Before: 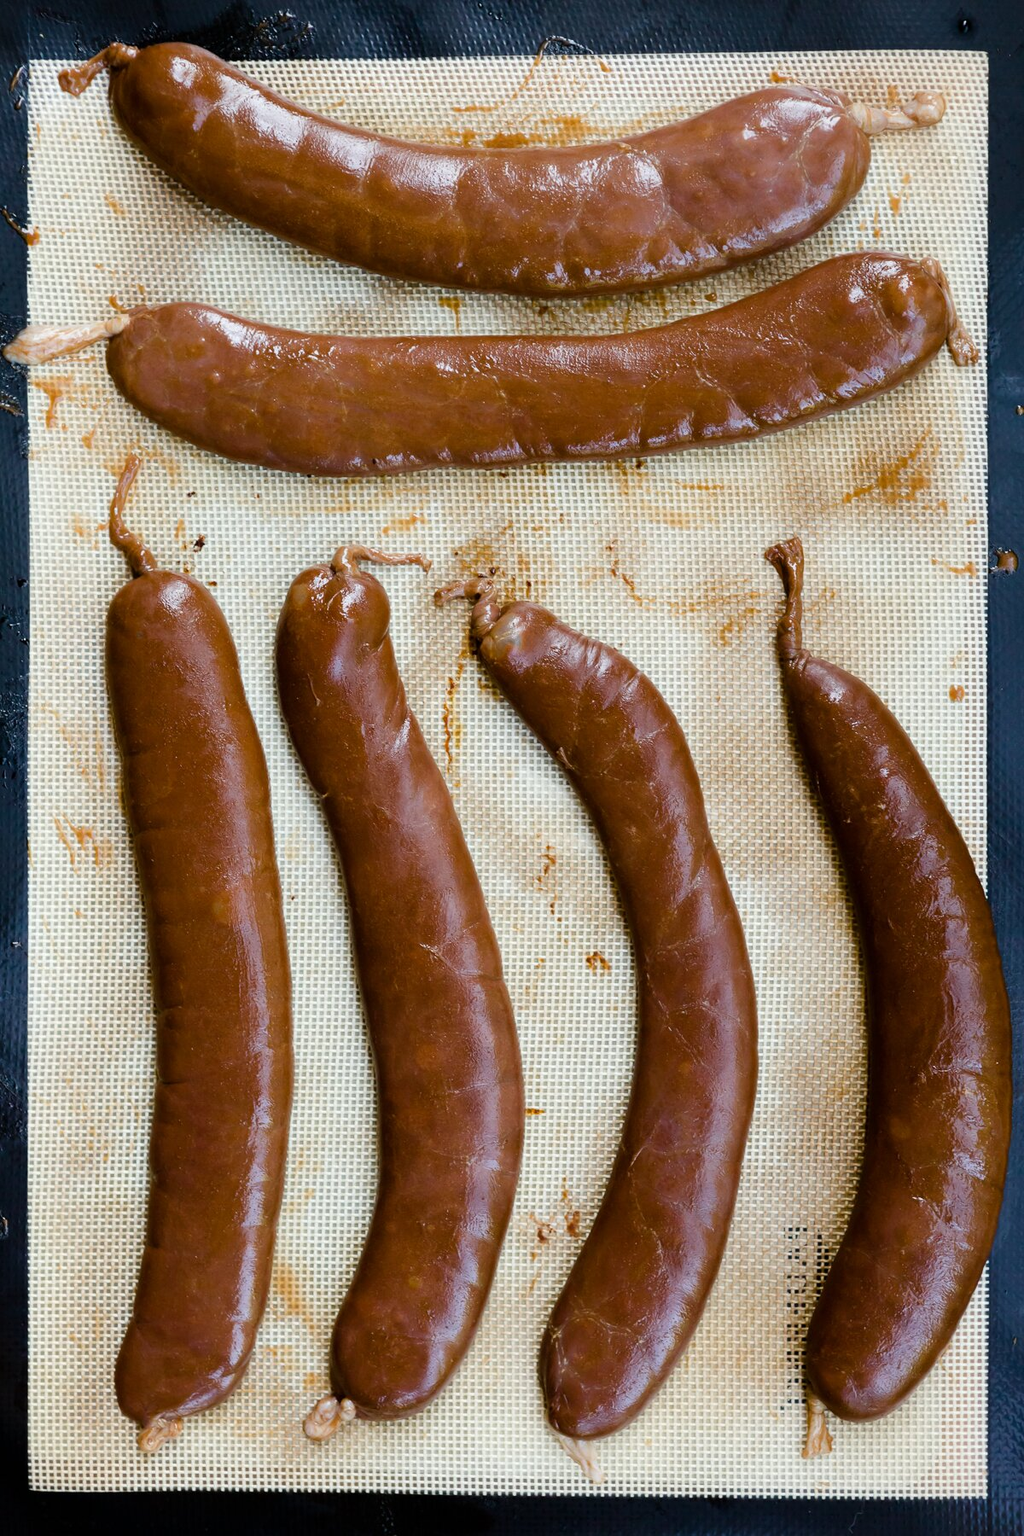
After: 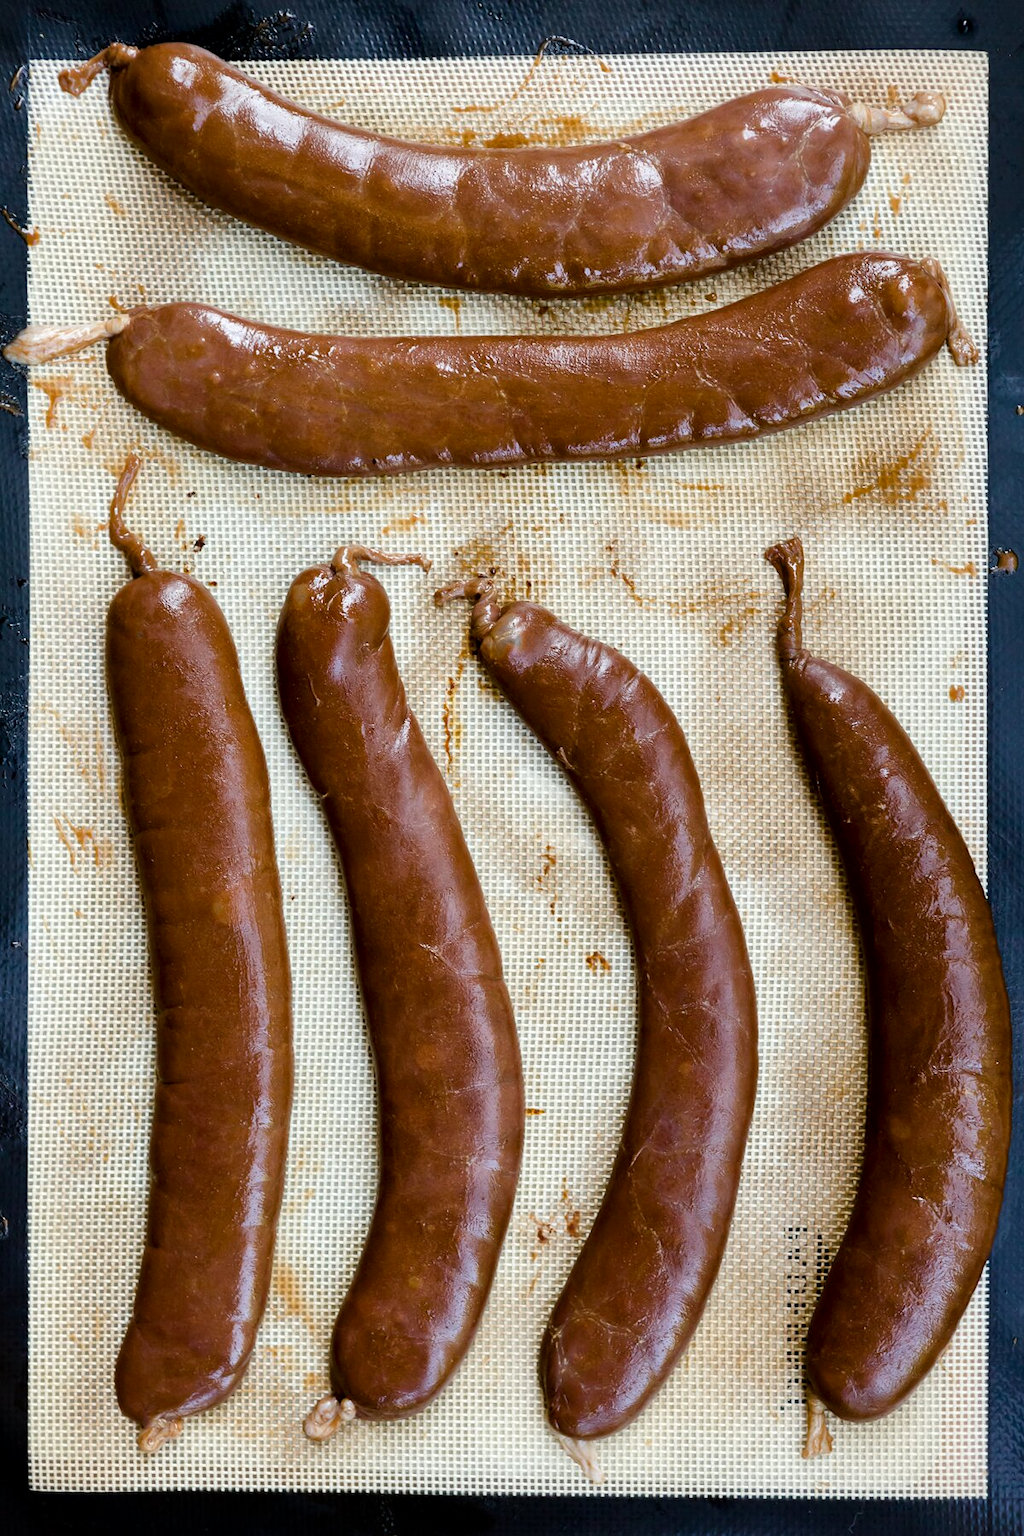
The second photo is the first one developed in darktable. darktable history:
local contrast: mode bilateral grid, contrast 20, coarseness 51, detail 150%, midtone range 0.2
